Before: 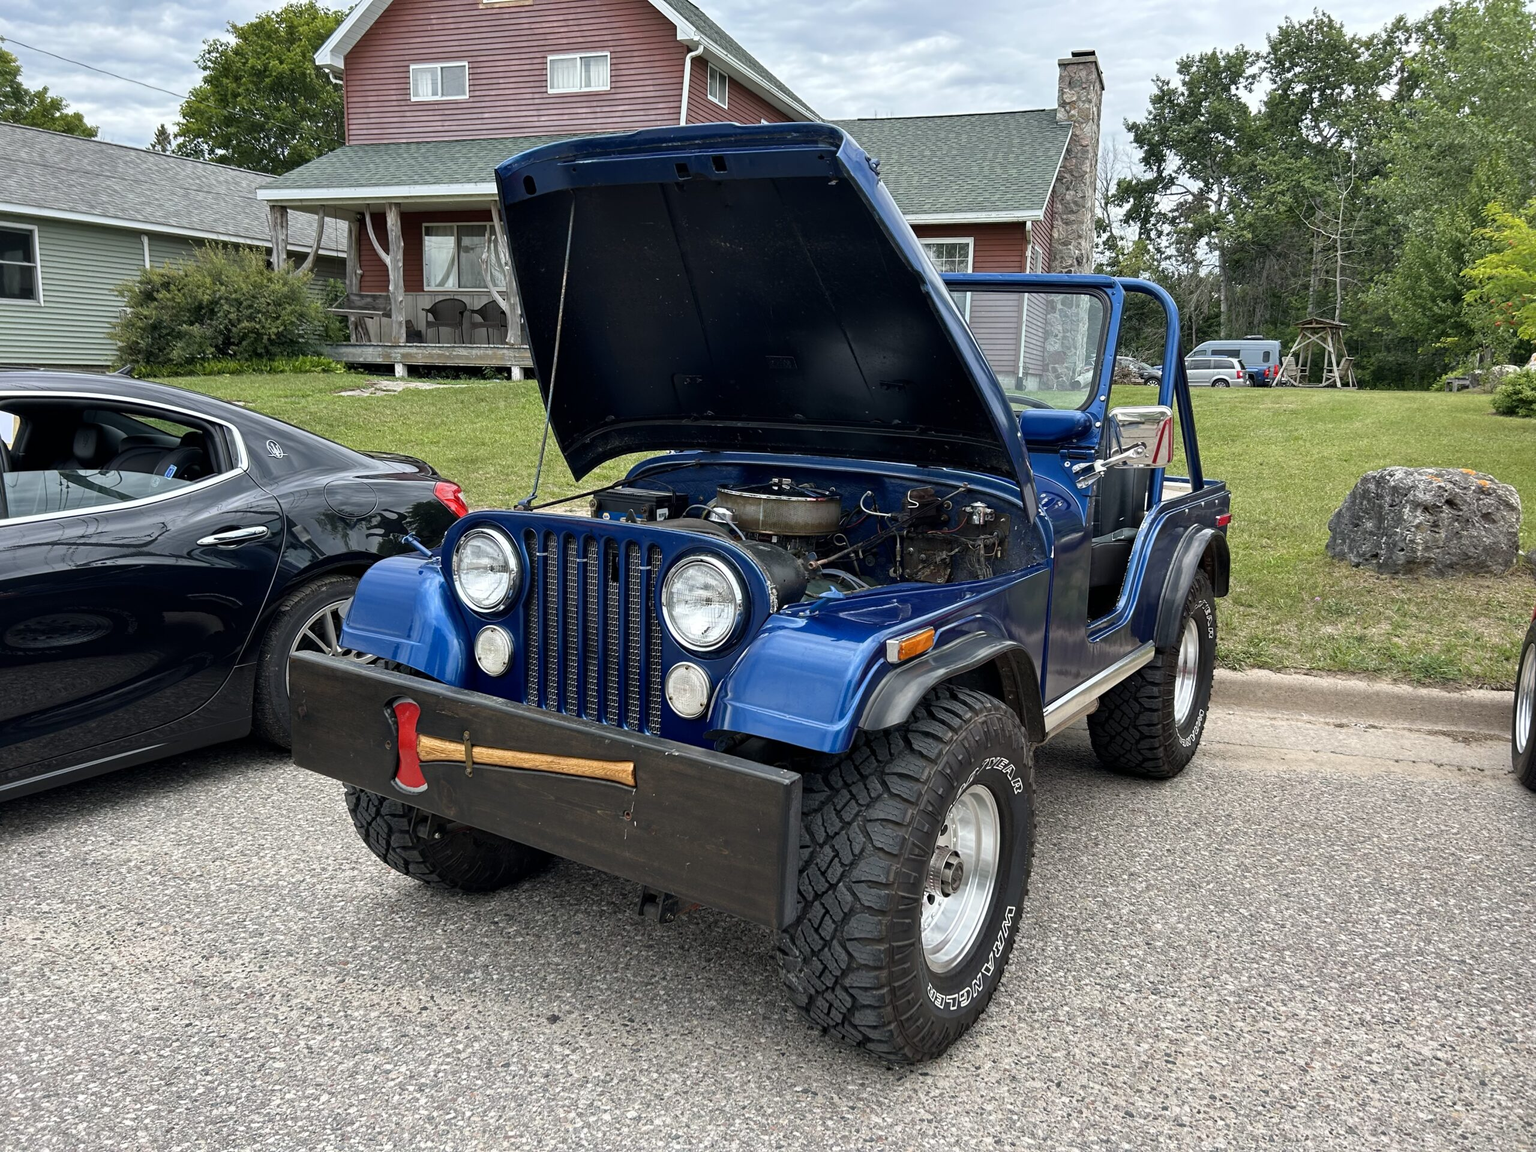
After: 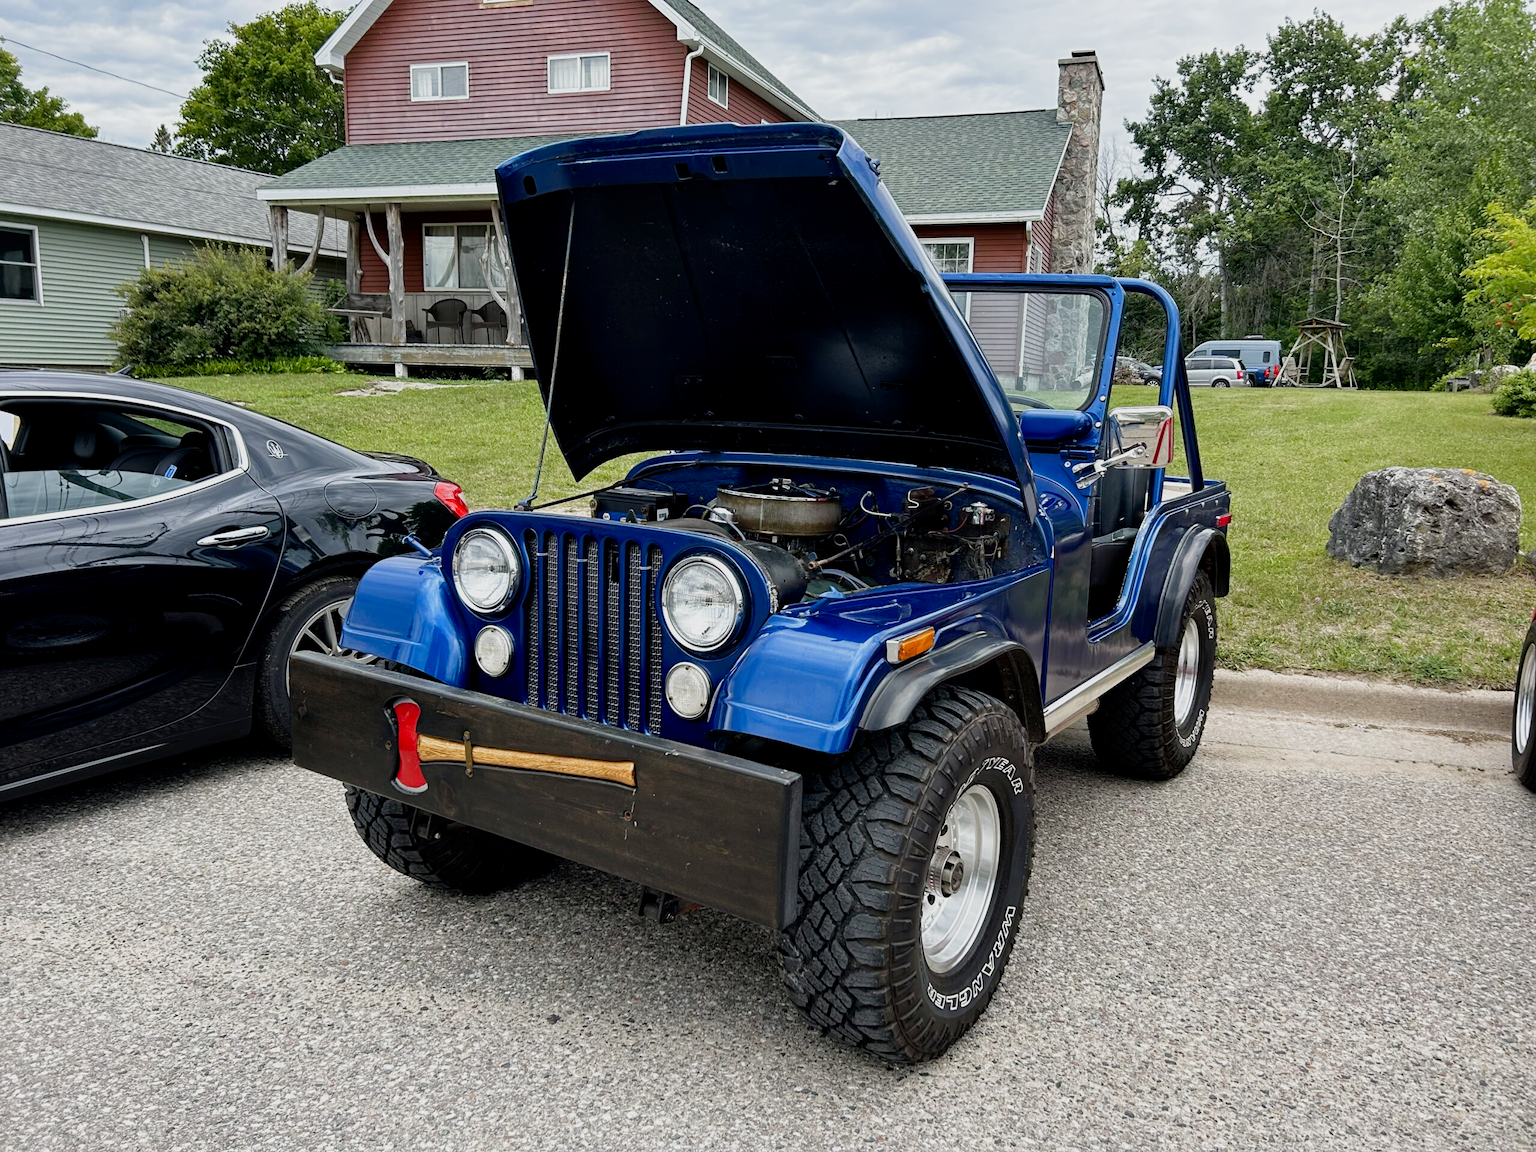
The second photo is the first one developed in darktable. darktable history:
filmic rgb: middle gray luminance 9.48%, black relative exposure -10.56 EV, white relative exposure 3.44 EV, threshold 5.97 EV, target black luminance 0%, hardness 6, latitude 59.61%, contrast 1.089, highlights saturation mix 6.35%, shadows ↔ highlights balance 28.39%, preserve chrominance no, color science v5 (2021), enable highlight reconstruction true
